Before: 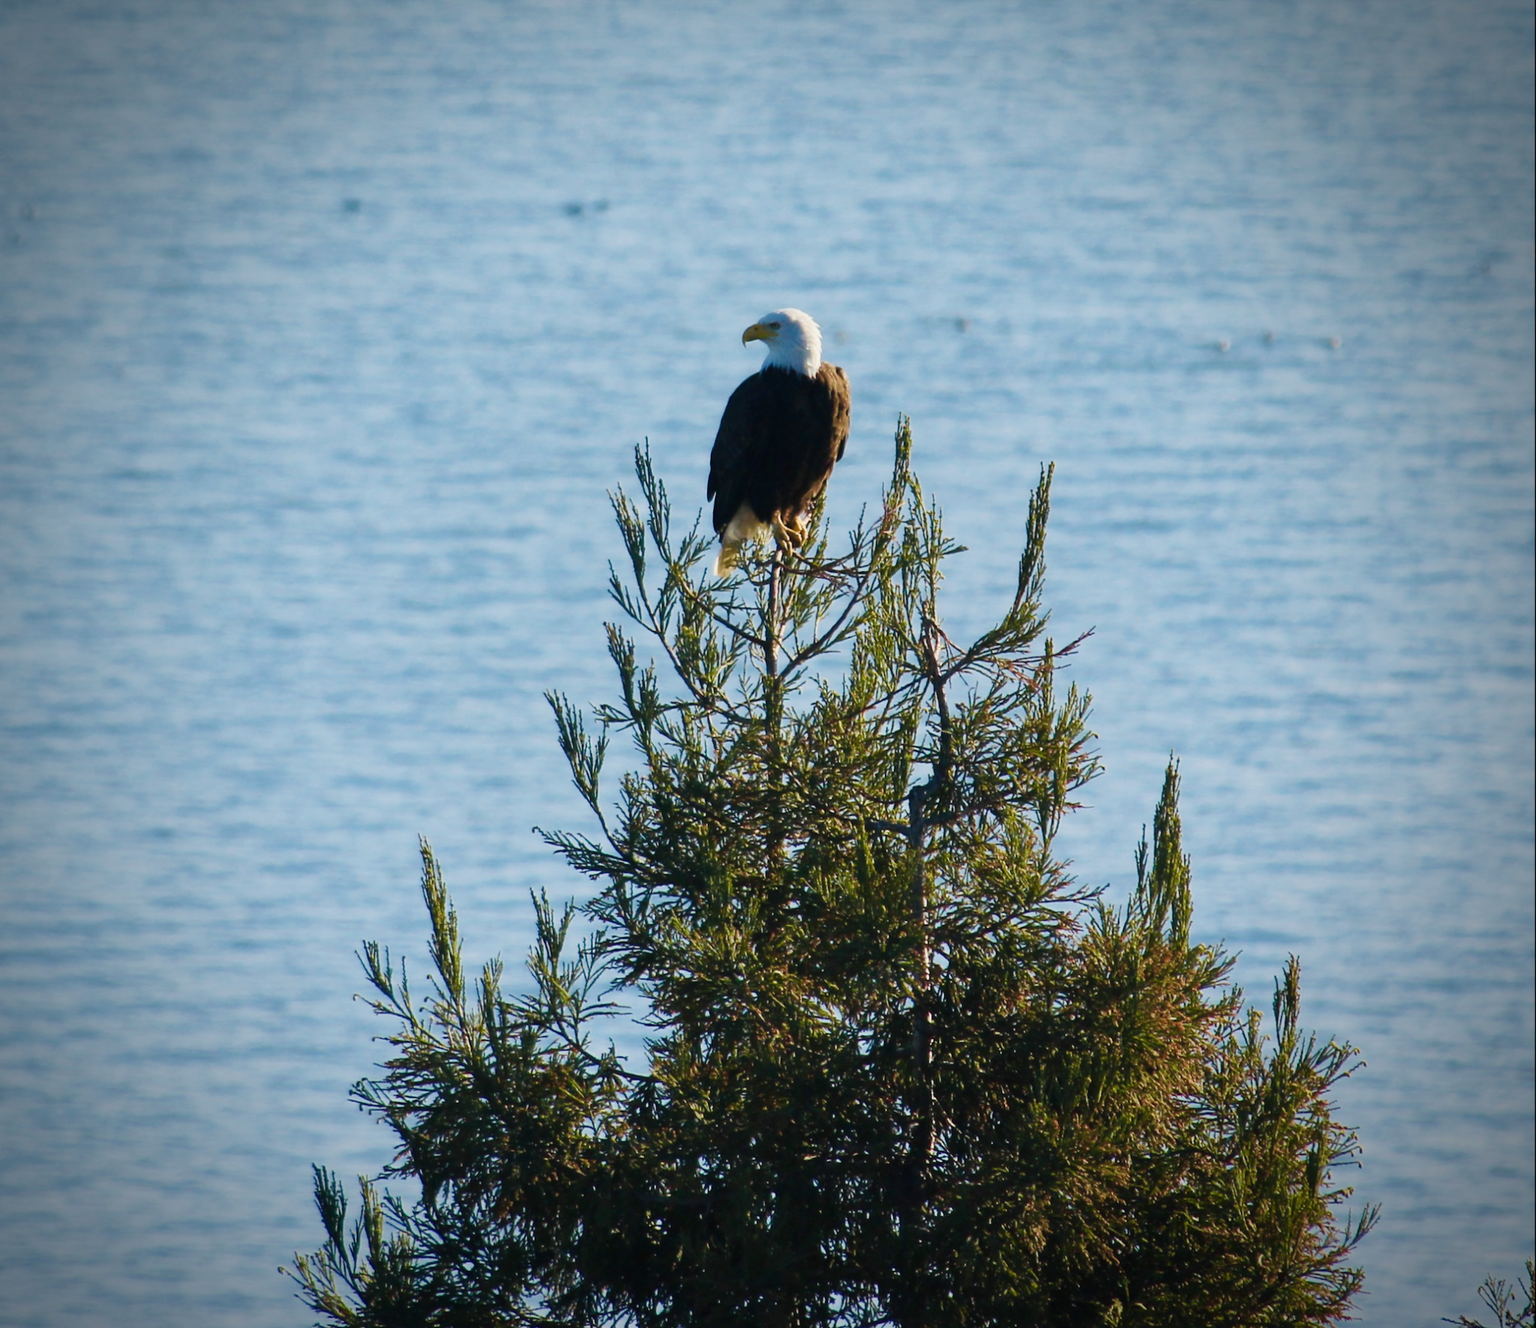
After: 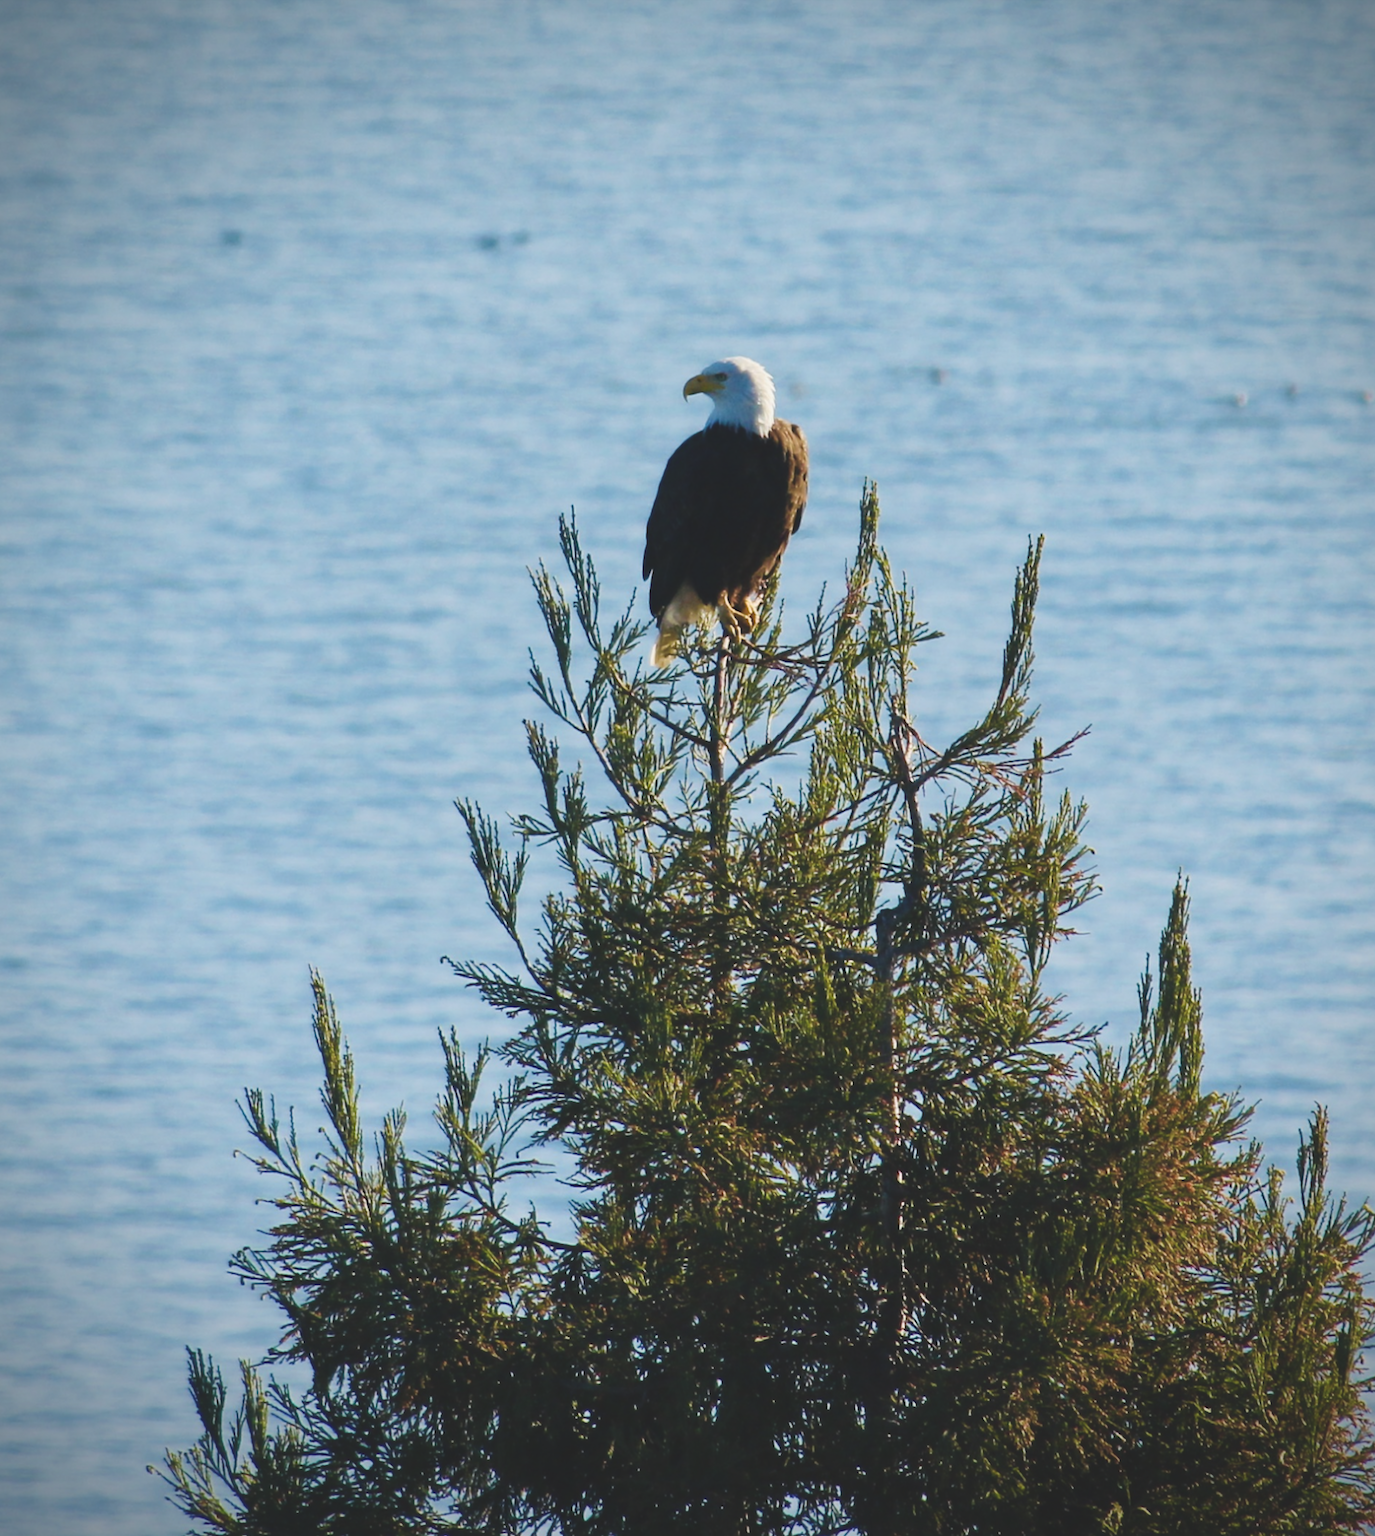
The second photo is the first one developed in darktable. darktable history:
crop: left 9.88%, right 12.664%
exposure: black level correction -0.015, compensate highlight preservation false
